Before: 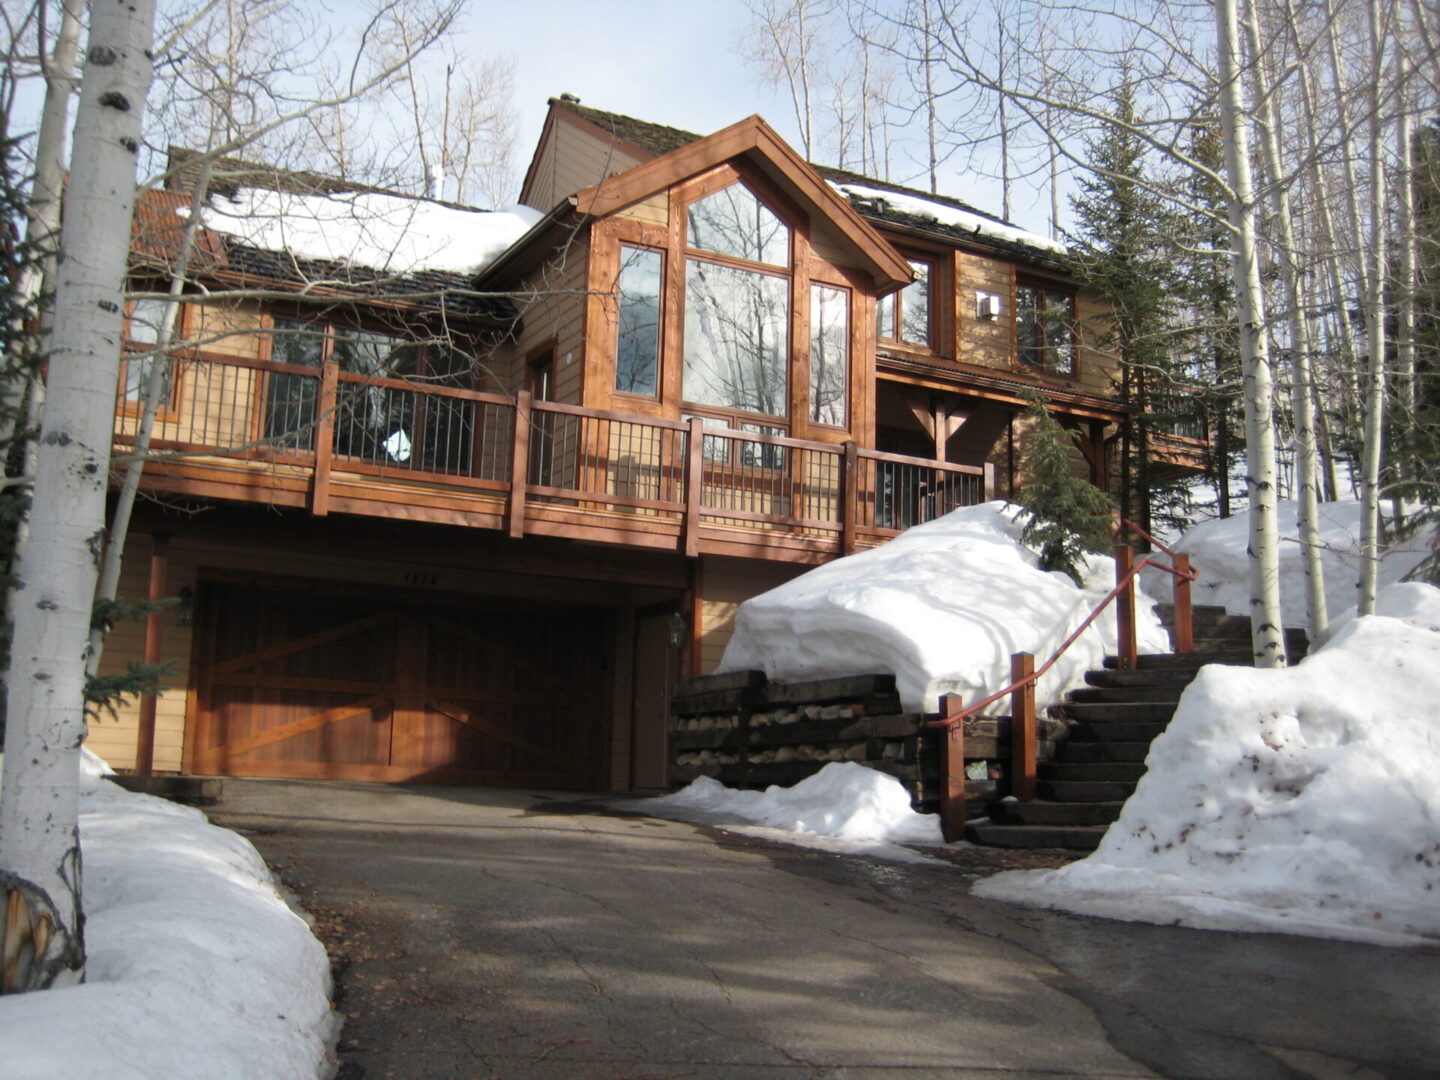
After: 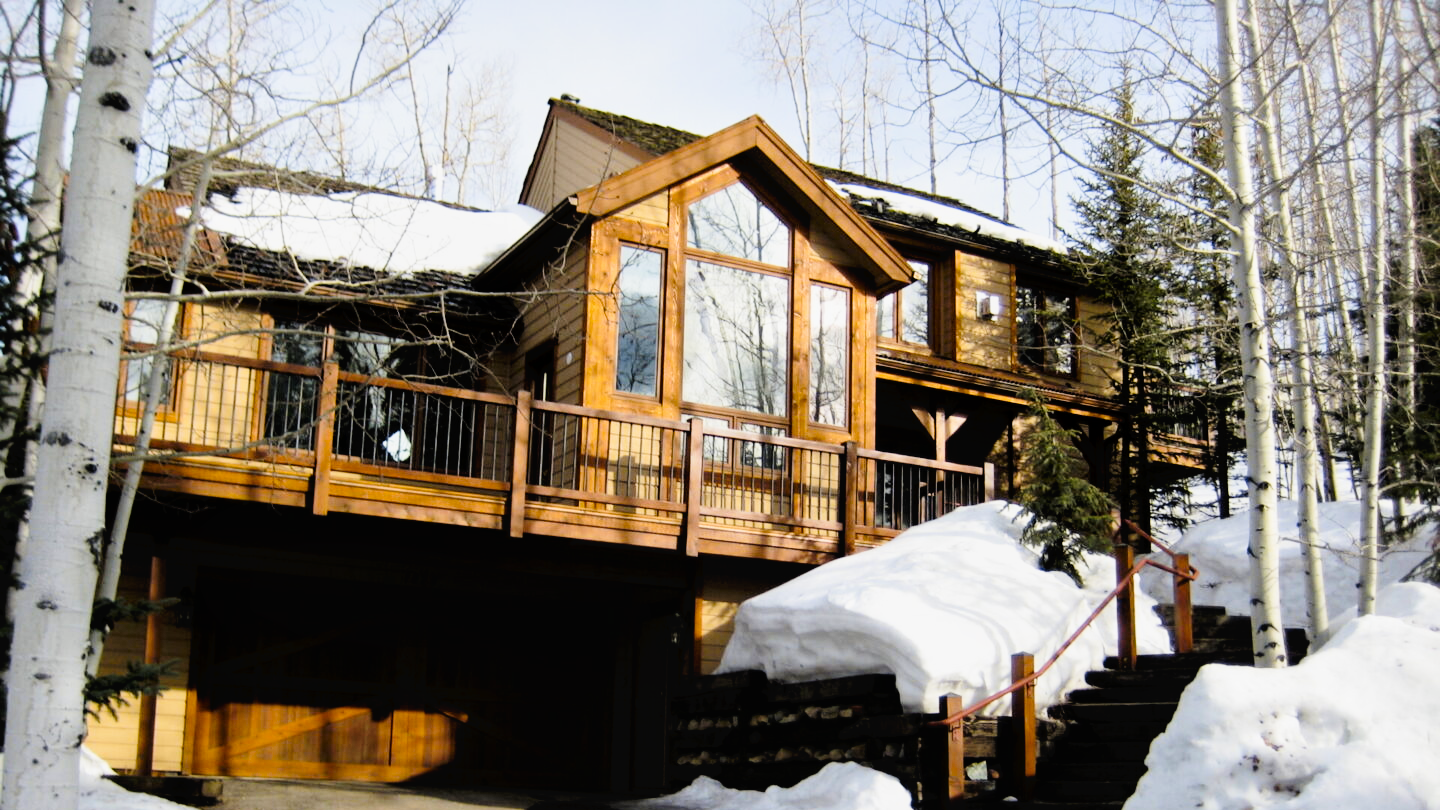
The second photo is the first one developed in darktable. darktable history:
color balance rgb: perceptual saturation grading › global saturation 30%
filmic rgb: black relative exposure -5 EV, hardness 2.88, contrast 1.4, highlights saturation mix -30%
tone curve: curves: ch0 [(0, 0) (0.003, 0.023) (0.011, 0.025) (0.025, 0.029) (0.044, 0.047) (0.069, 0.079) (0.1, 0.113) (0.136, 0.152) (0.177, 0.199) (0.224, 0.26) (0.277, 0.333) (0.335, 0.404) (0.399, 0.48) (0.468, 0.559) (0.543, 0.635) (0.623, 0.713) (0.709, 0.797) (0.801, 0.879) (0.898, 0.953) (1, 1)], preserve colors none
color contrast: green-magenta contrast 0.85, blue-yellow contrast 1.25, unbound 0
local contrast: mode bilateral grid, contrast 20, coarseness 50, detail 120%, midtone range 0.2
crop: bottom 24.988%
